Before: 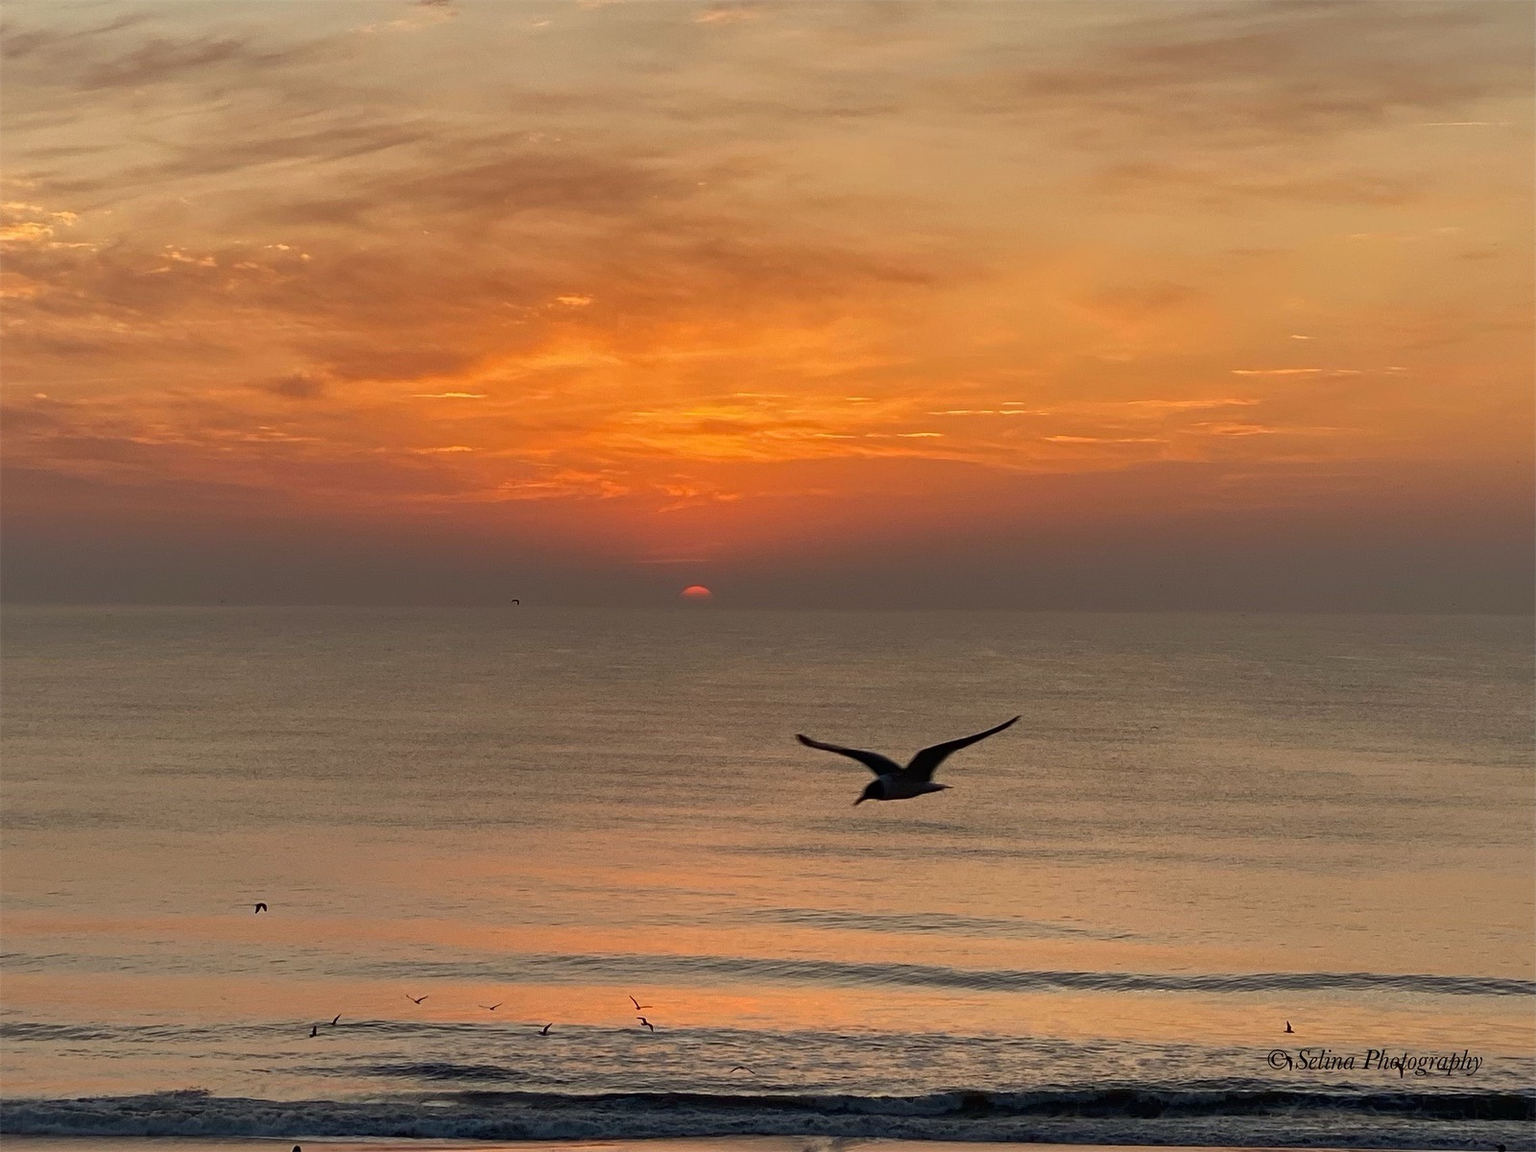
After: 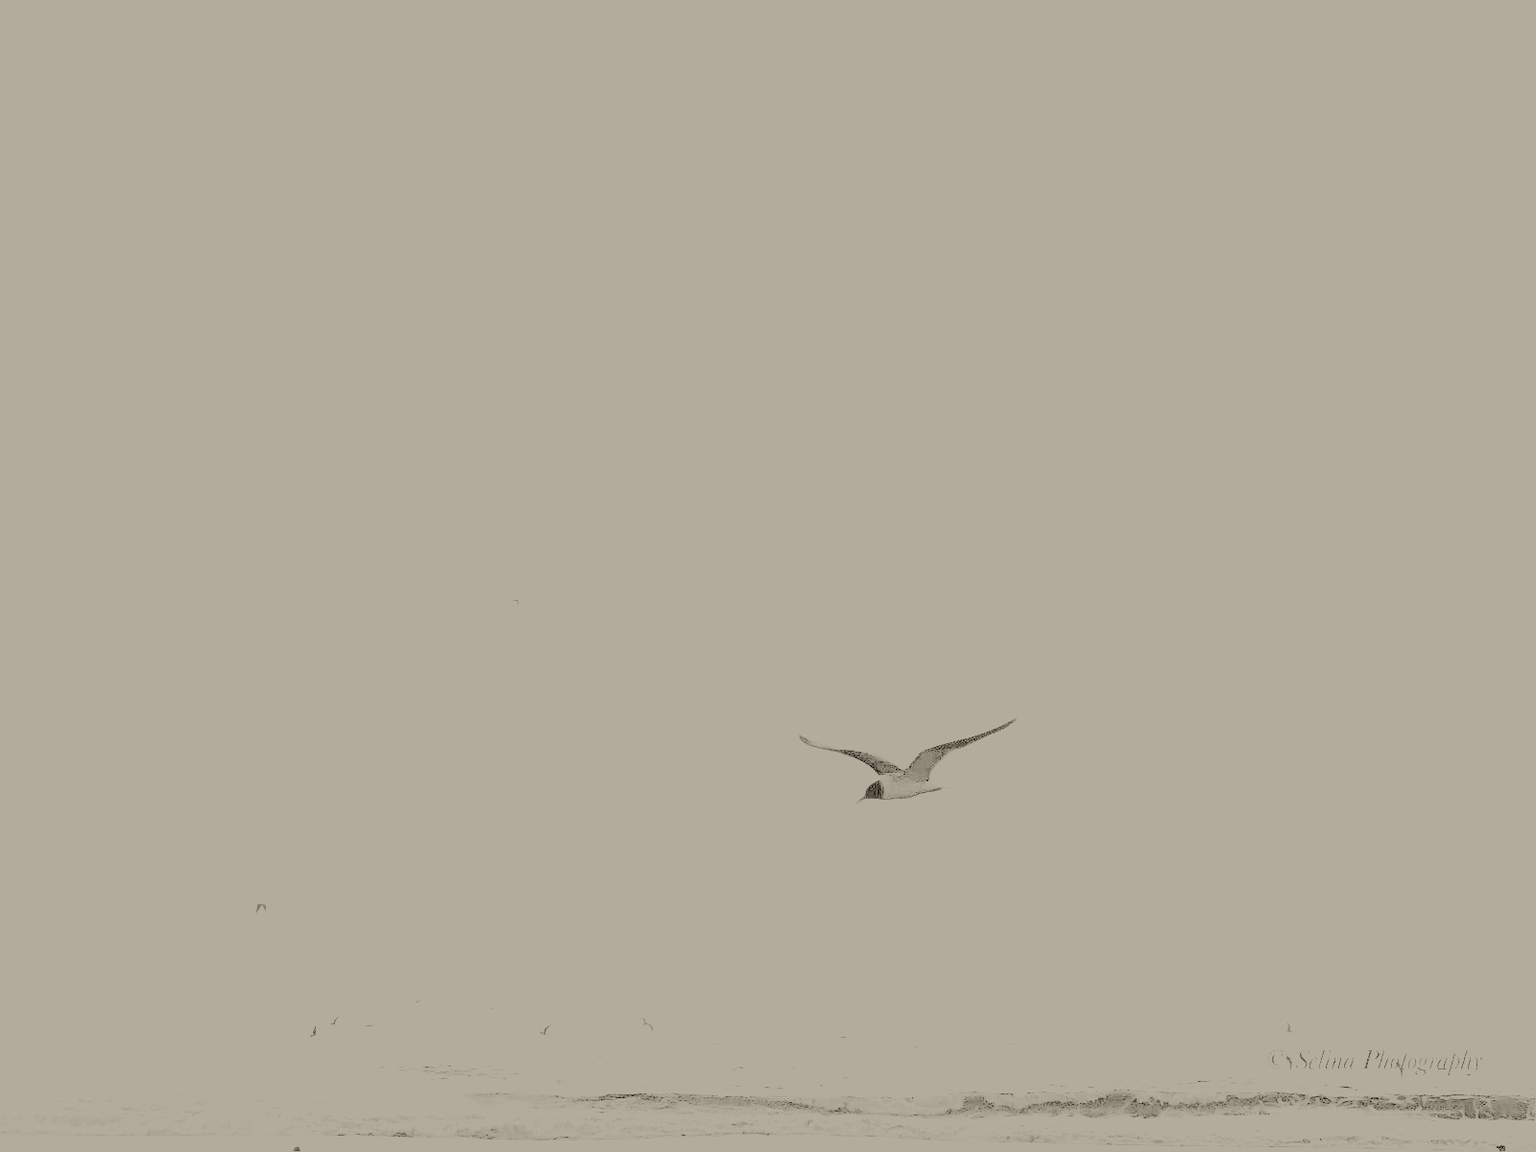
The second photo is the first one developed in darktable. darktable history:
contrast brightness saturation: contrast 0.28
exposure: exposure 8 EV, compensate highlight preservation false
colorize: hue 41.44°, saturation 22%, source mix 60%, lightness 10.61%
filmic rgb: black relative exposure -7.32 EV, white relative exposure 5.09 EV, hardness 3.2
